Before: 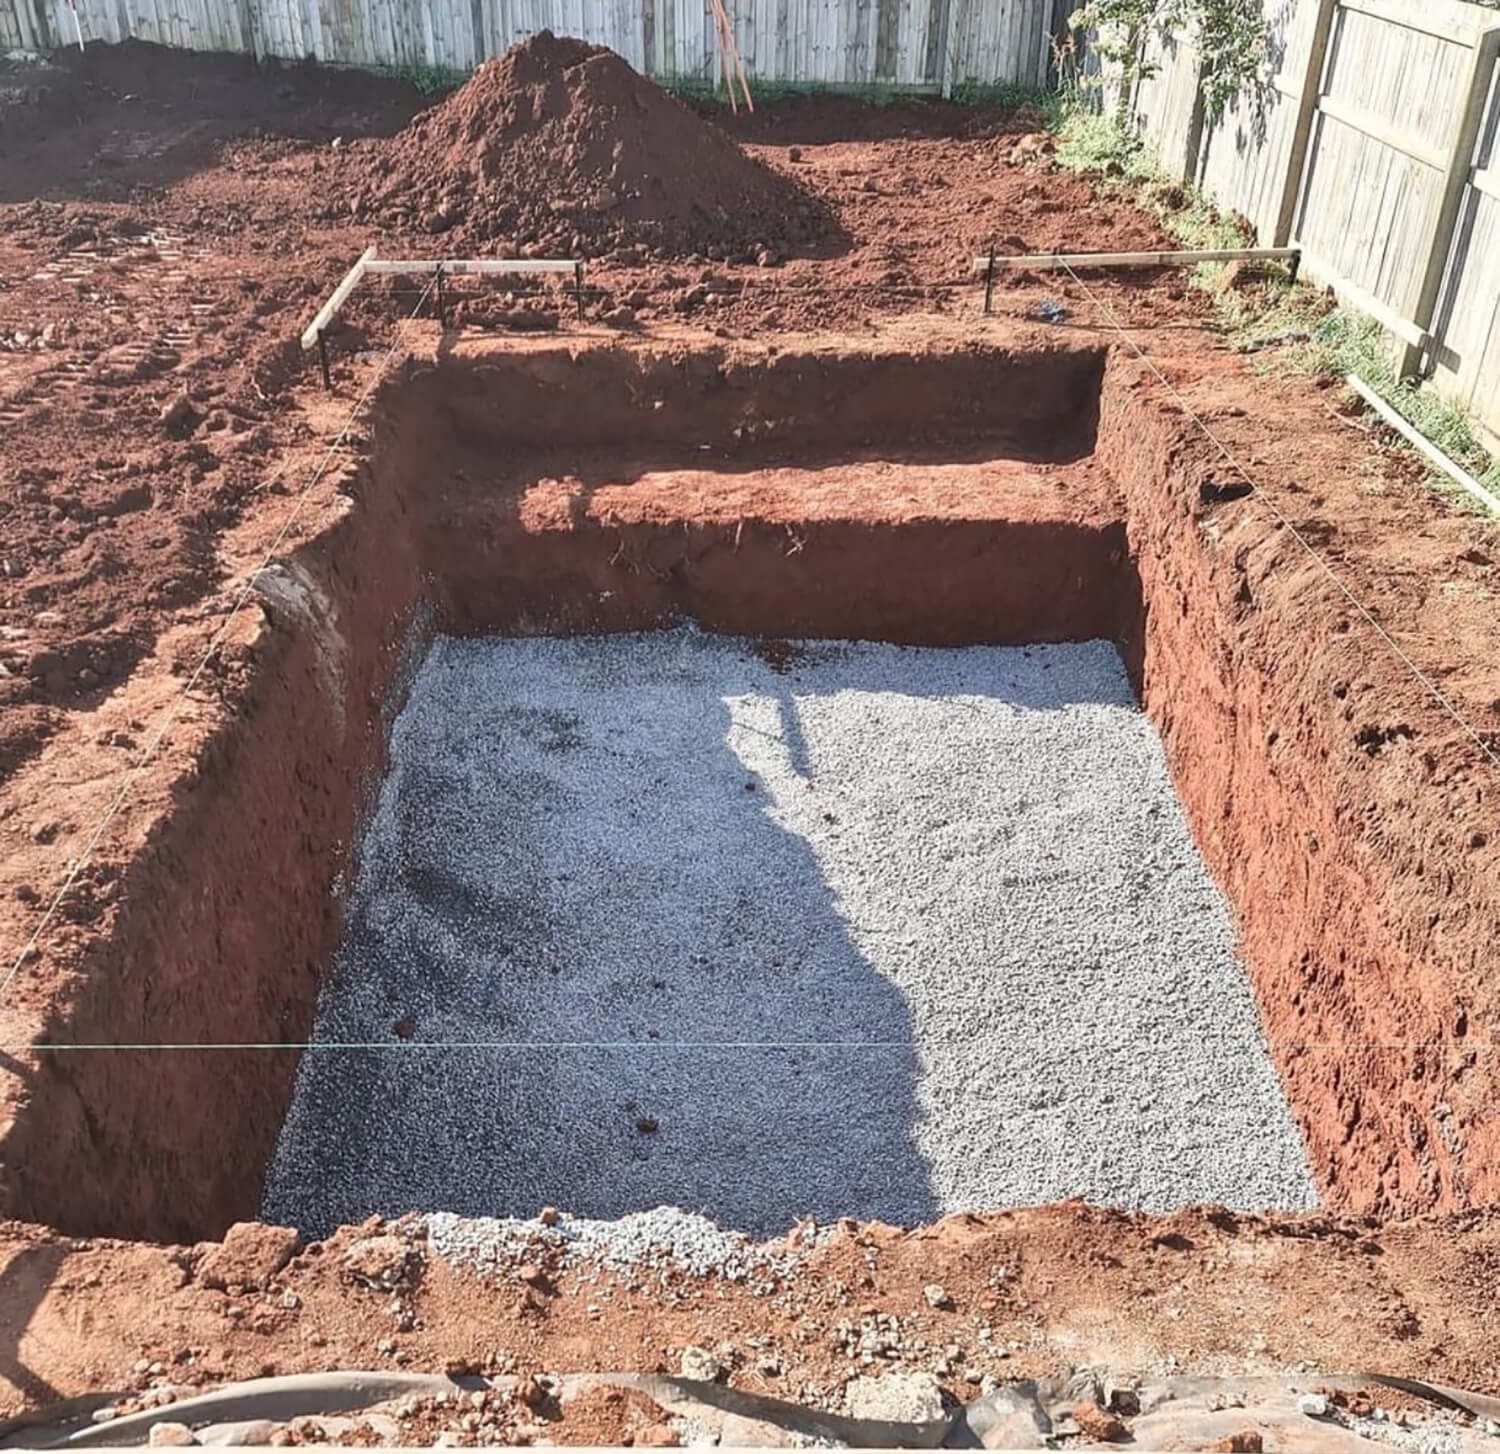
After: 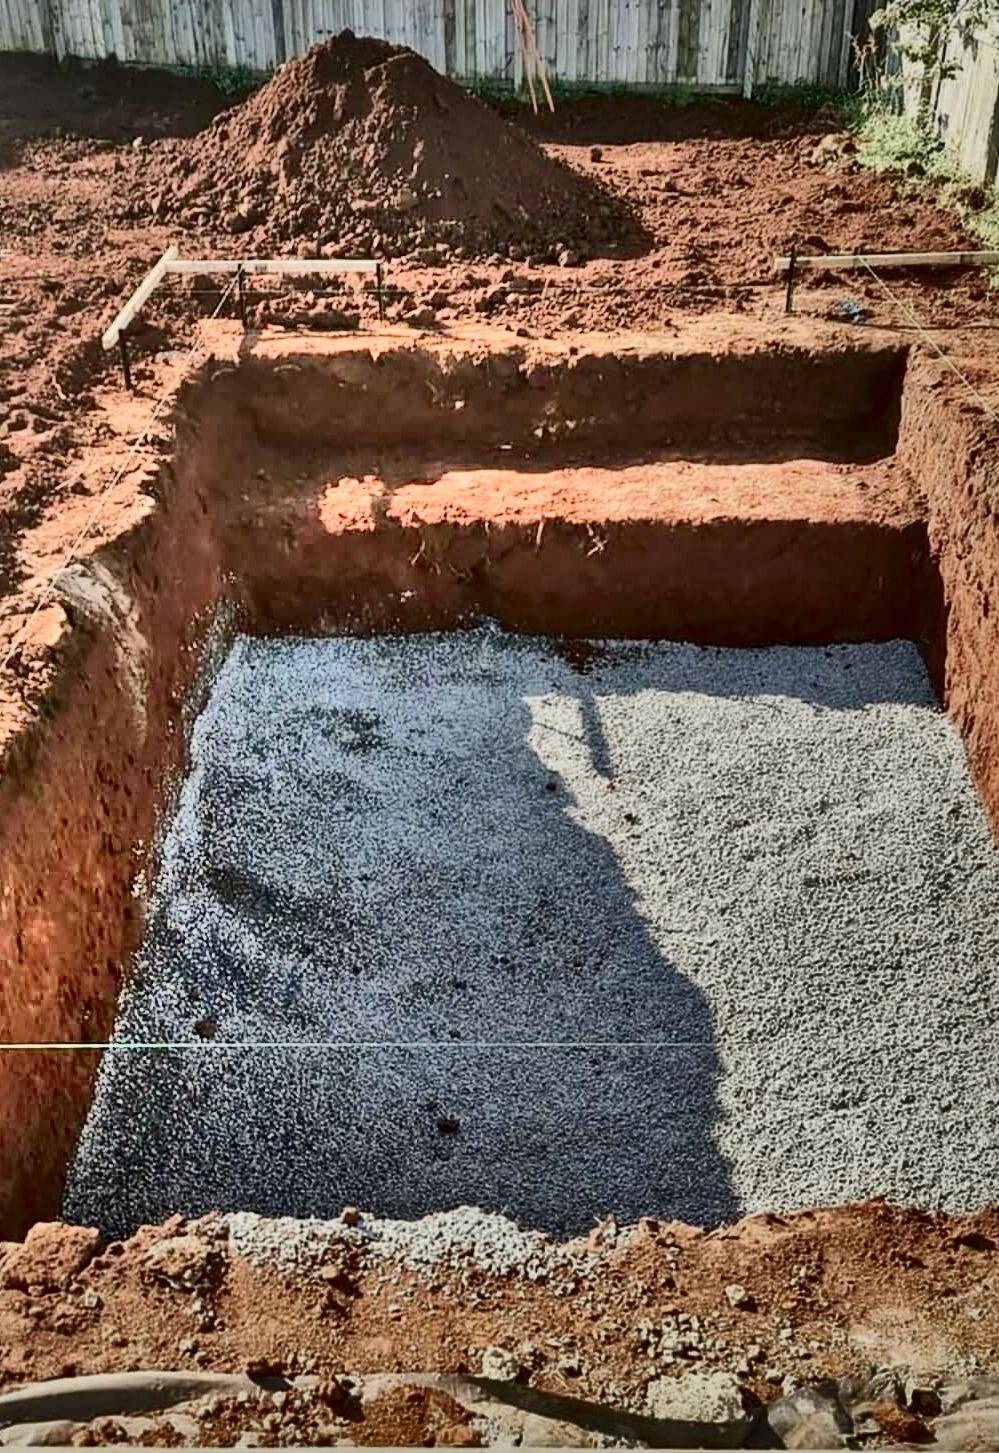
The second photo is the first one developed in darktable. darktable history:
exposure: black level correction 0.011, exposure -0.478 EV, compensate highlight preservation false
crop and rotate: left 13.342%, right 19.991%
shadows and highlights: radius 123.98, shadows 100, white point adjustment -3, highlights -100, highlights color adjustment 89.84%, soften with gaussian
local contrast: mode bilateral grid, contrast 20, coarseness 50, detail 148%, midtone range 0.2
tone equalizer: on, module defaults
contrast brightness saturation: contrast 0.2, brightness -0.11, saturation 0.1
color balance: mode lift, gamma, gain (sRGB), lift [1.04, 1, 1, 0.97], gamma [1.01, 1, 1, 0.97], gain [0.96, 1, 1, 0.97]
